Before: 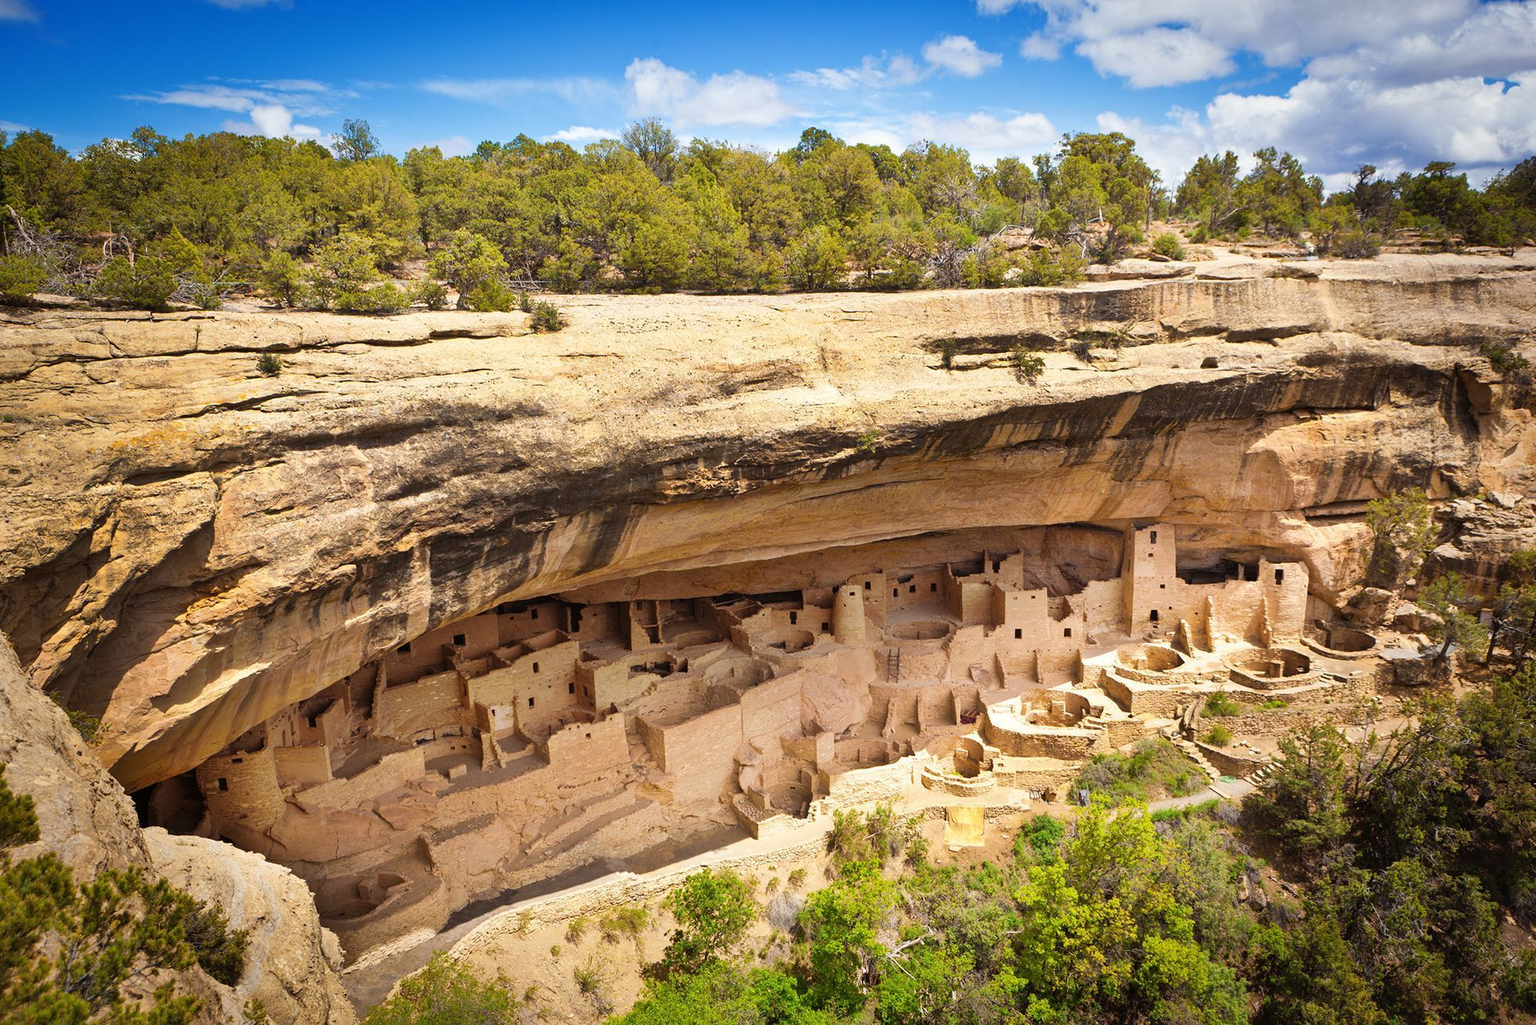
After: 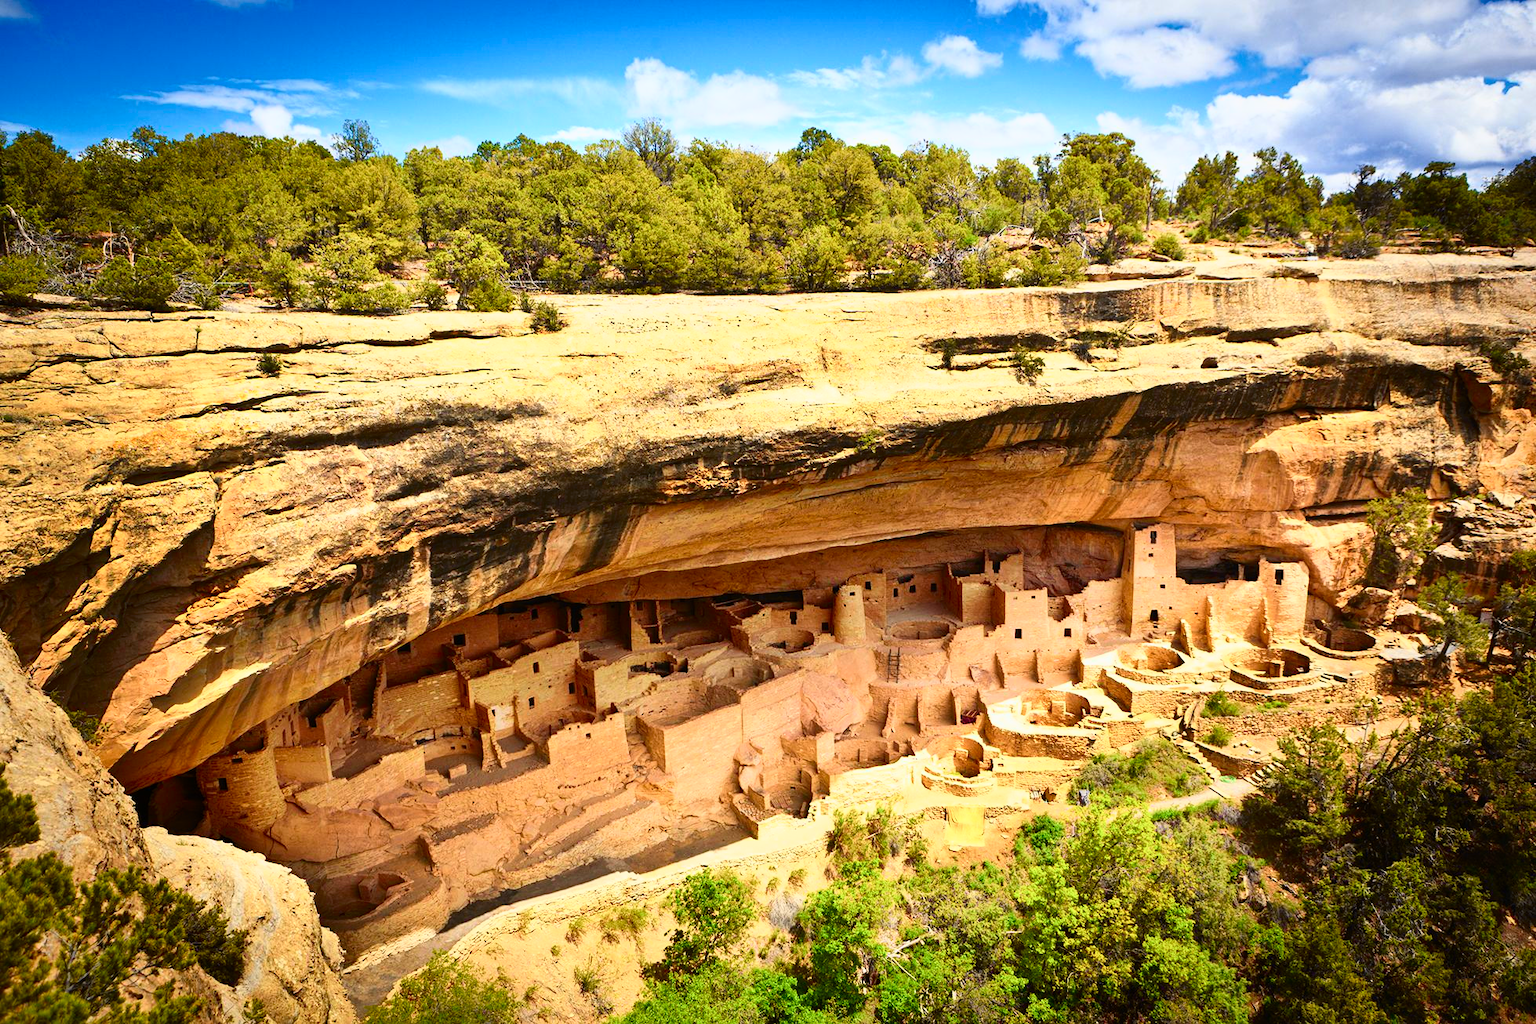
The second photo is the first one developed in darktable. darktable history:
tone curve: curves: ch0 [(0, 0) (0.187, 0.12) (0.384, 0.363) (0.618, 0.698) (0.754, 0.857) (0.875, 0.956) (1, 0.987)]; ch1 [(0, 0) (0.402, 0.36) (0.476, 0.466) (0.501, 0.501) (0.518, 0.514) (0.564, 0.608) (0.614, 0.664) (0.692, 0.744) (1, 1)]; ch2 [(0, 0) (0.435, 0.412) (0.483, 0.481) (0.503, 0.503) (0.522, 0.535) (0.563, 0.601) (0.627, 0.699) (0.699, 0.753) (0.997, 0.858)], color space Lab, independent channels, preserve colors none
